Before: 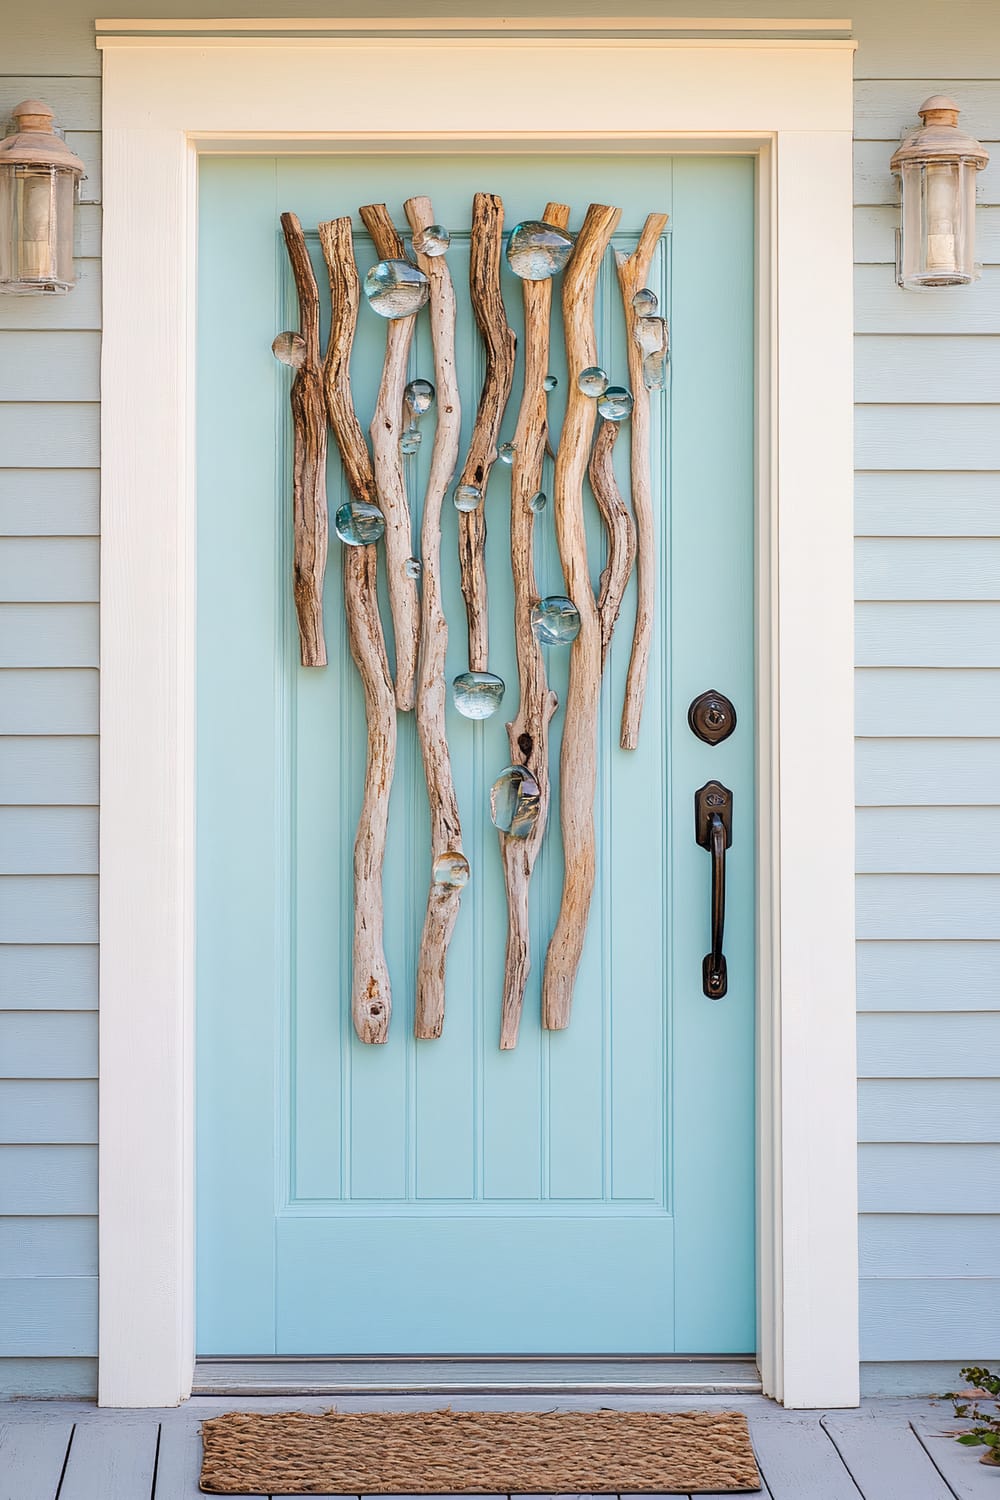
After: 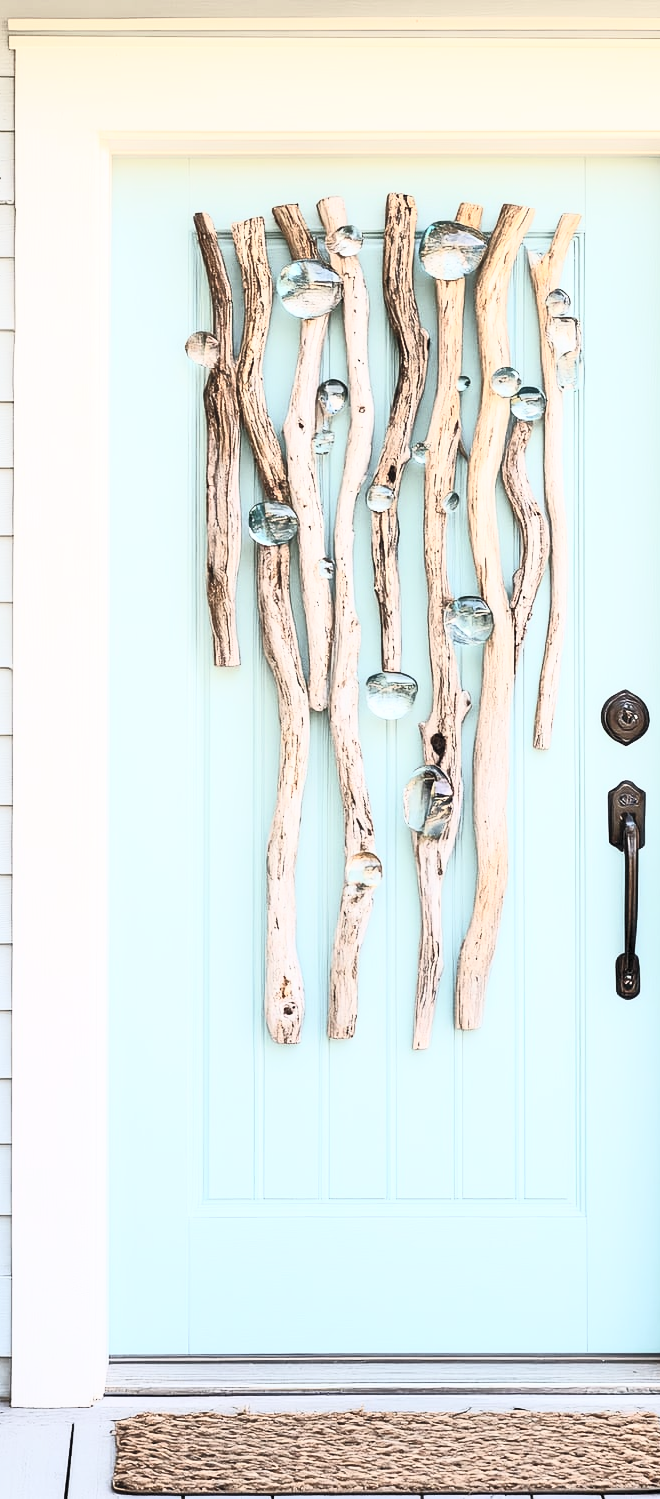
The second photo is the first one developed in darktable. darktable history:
crop and rotate: left 8.778%, right 25.122%
contrast brightness saturation: contrast 0.559, brightness 0.579, saturation -0.332
